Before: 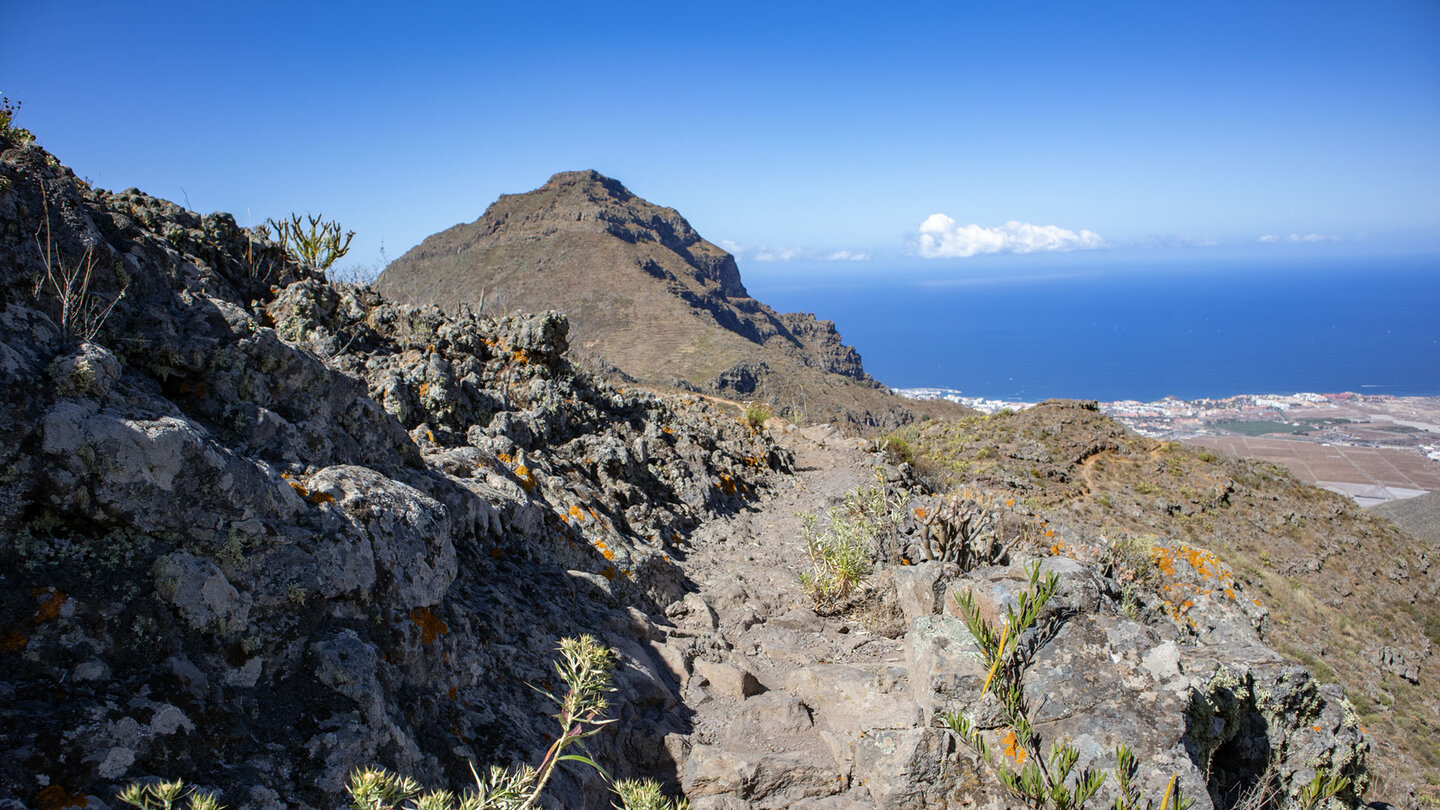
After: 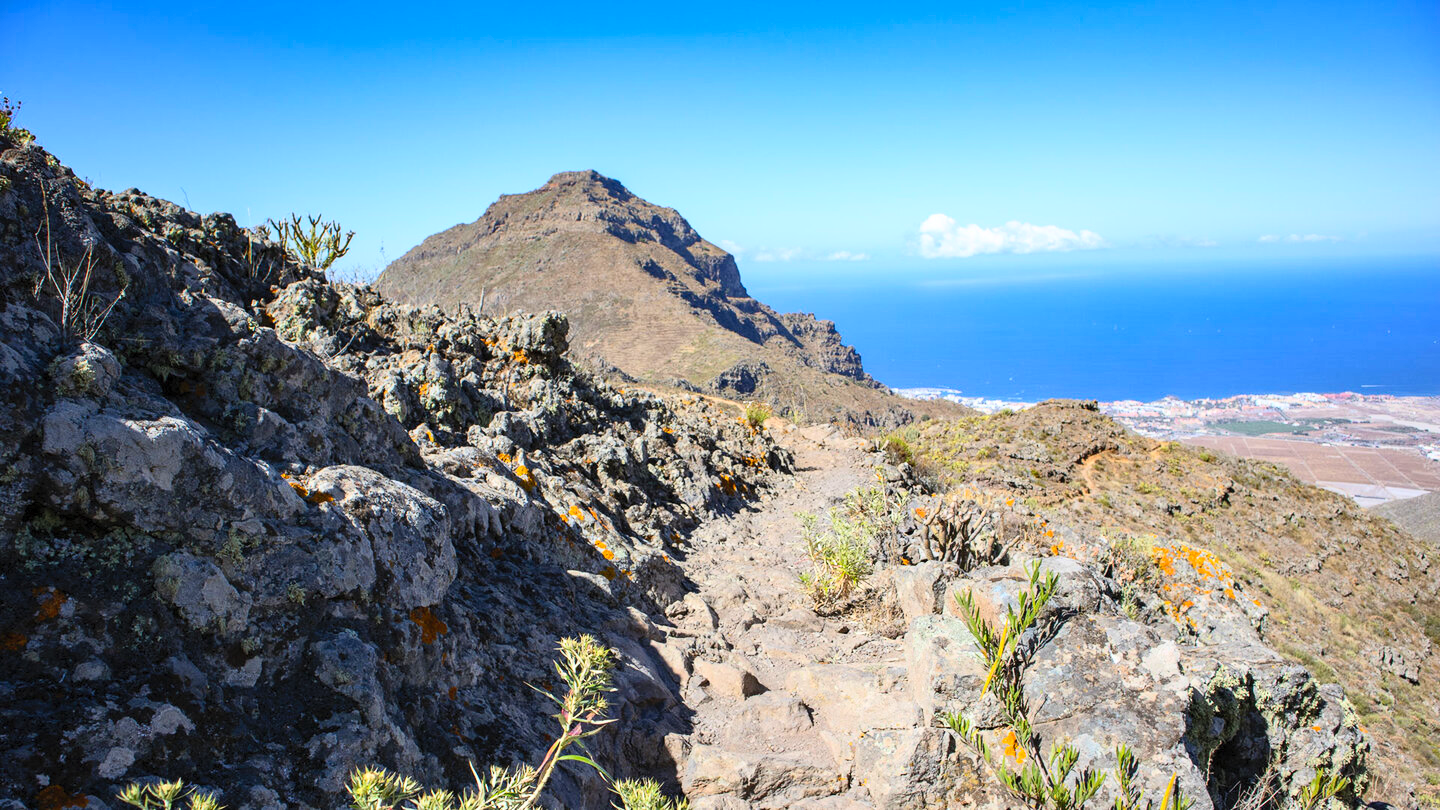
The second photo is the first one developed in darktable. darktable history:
contrast brightness saturation: contrast 0.24, brightness 0.252, saturation 0.39
